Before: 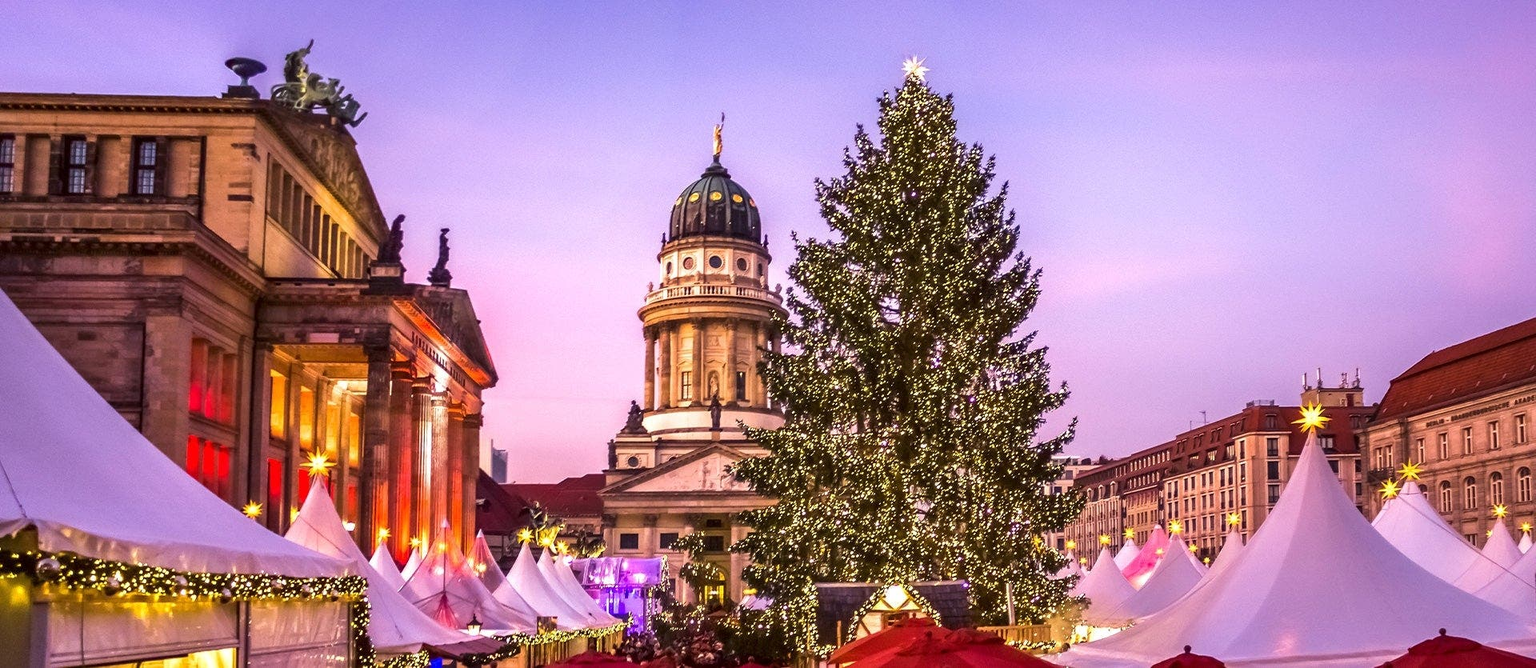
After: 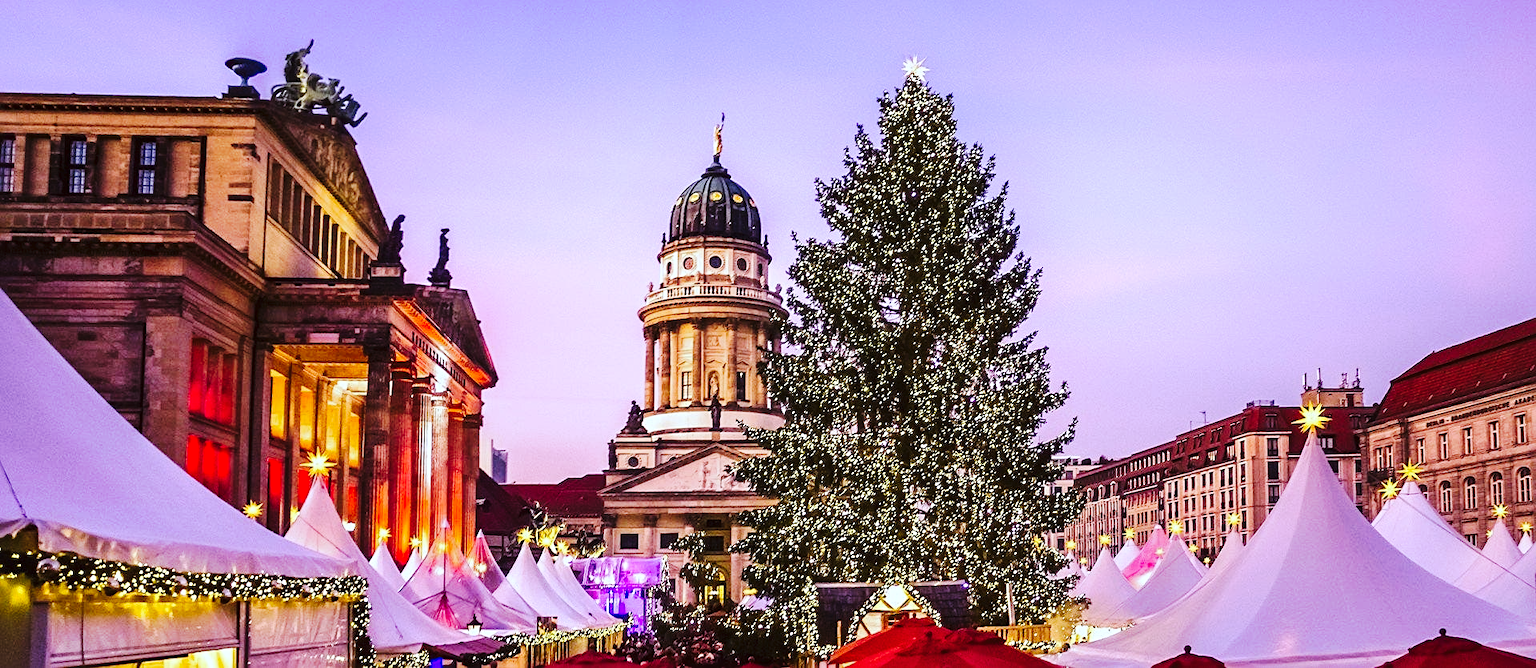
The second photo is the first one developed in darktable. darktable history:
tone curve: curves: ch0 [(0, 0) (0.003, 0.018) (0.011, 0.021) (0.025, 0.028) (0.044, 0.039) (0.069, 0.05) (0.1, 0.06) (0.136, 0.081) (0.177, 0.117) (0.224, 0.161) (0.277, 0.226) (0.335, 0.315) (0.399, 0.421) (0.468, 0.53) (0.543, 0.627) (0.623, 0.726) (0.709, 0.789) (0.801, 0.859) (0.898, 0.924) (1, 1)], preserve colors none
sharpen: radius 2.167, amount 0.381, threshold 0
white balance: red 0.924, blue 1.095
